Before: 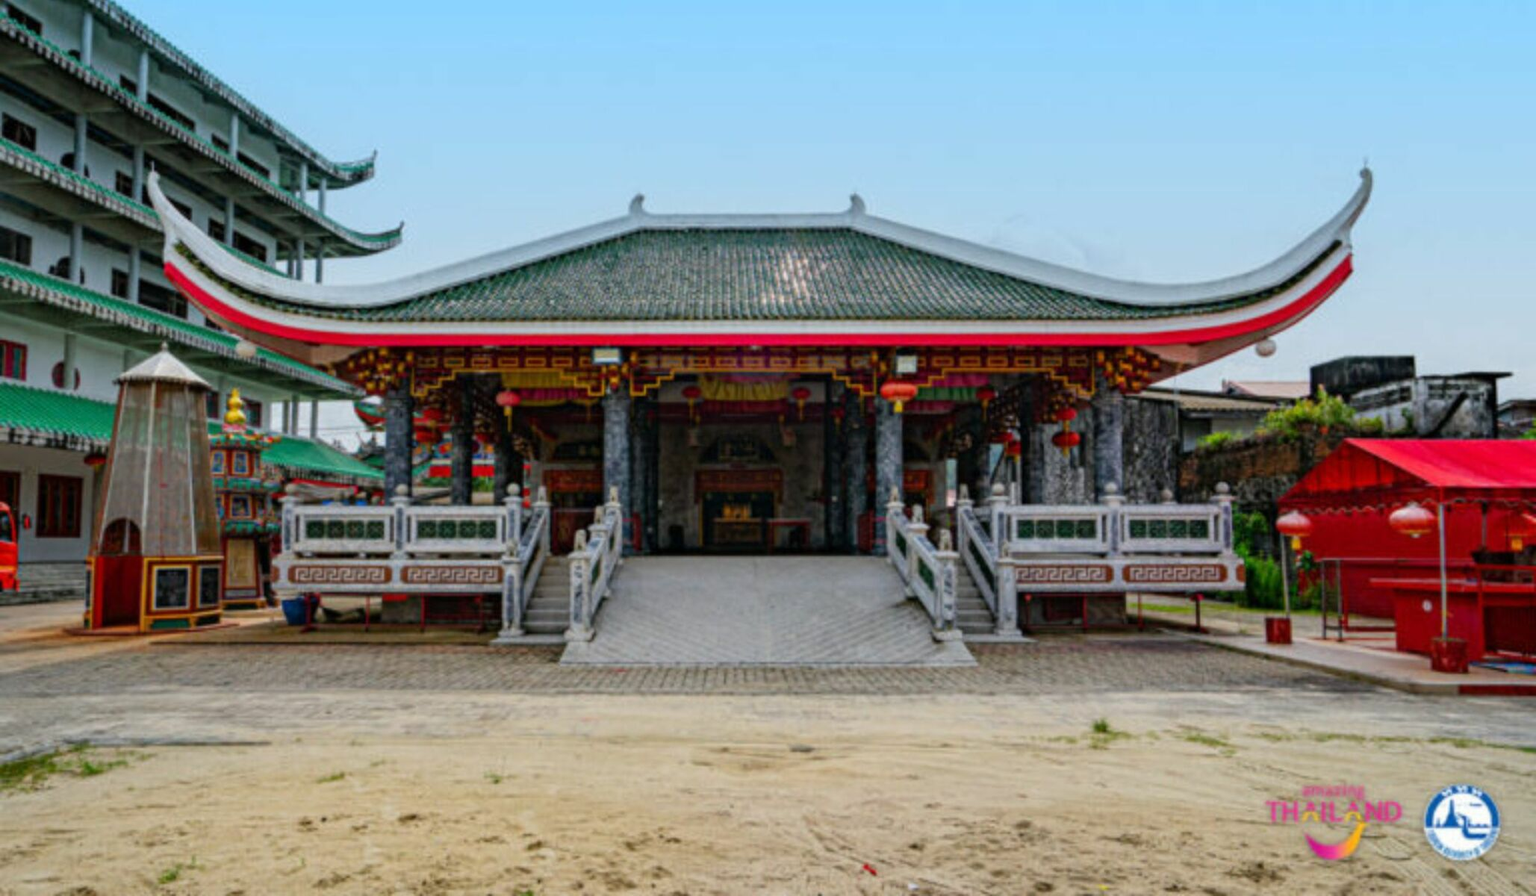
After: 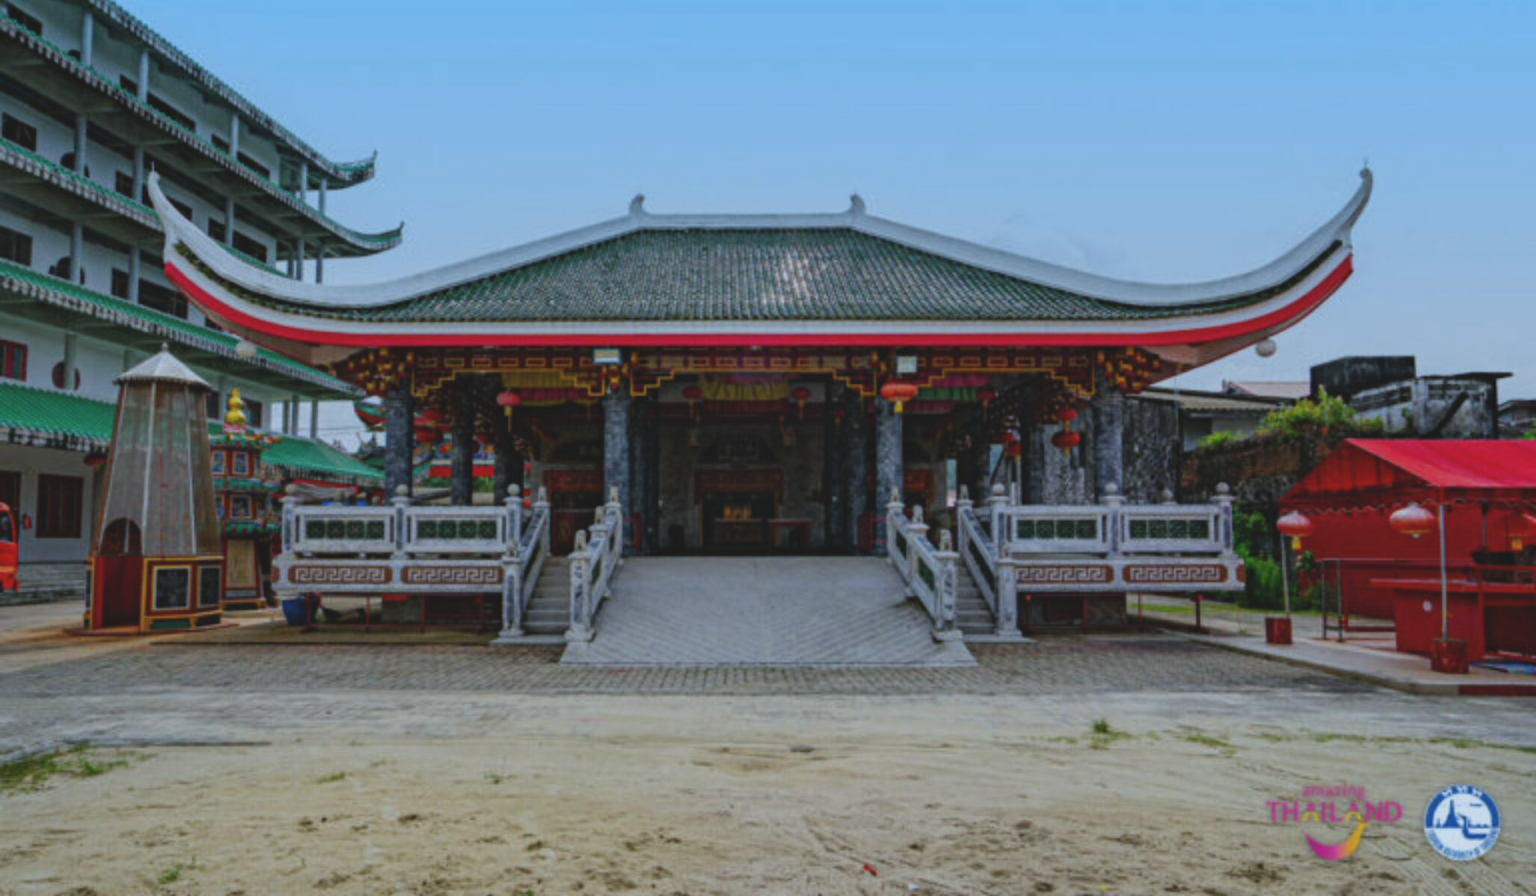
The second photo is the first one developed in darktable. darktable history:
exposure: black level correction -0.015, exposure -0.5 EV, compensate highlight preservation false
white balance: red 0.924, blue 1.095
color correction: saturation 0.98
